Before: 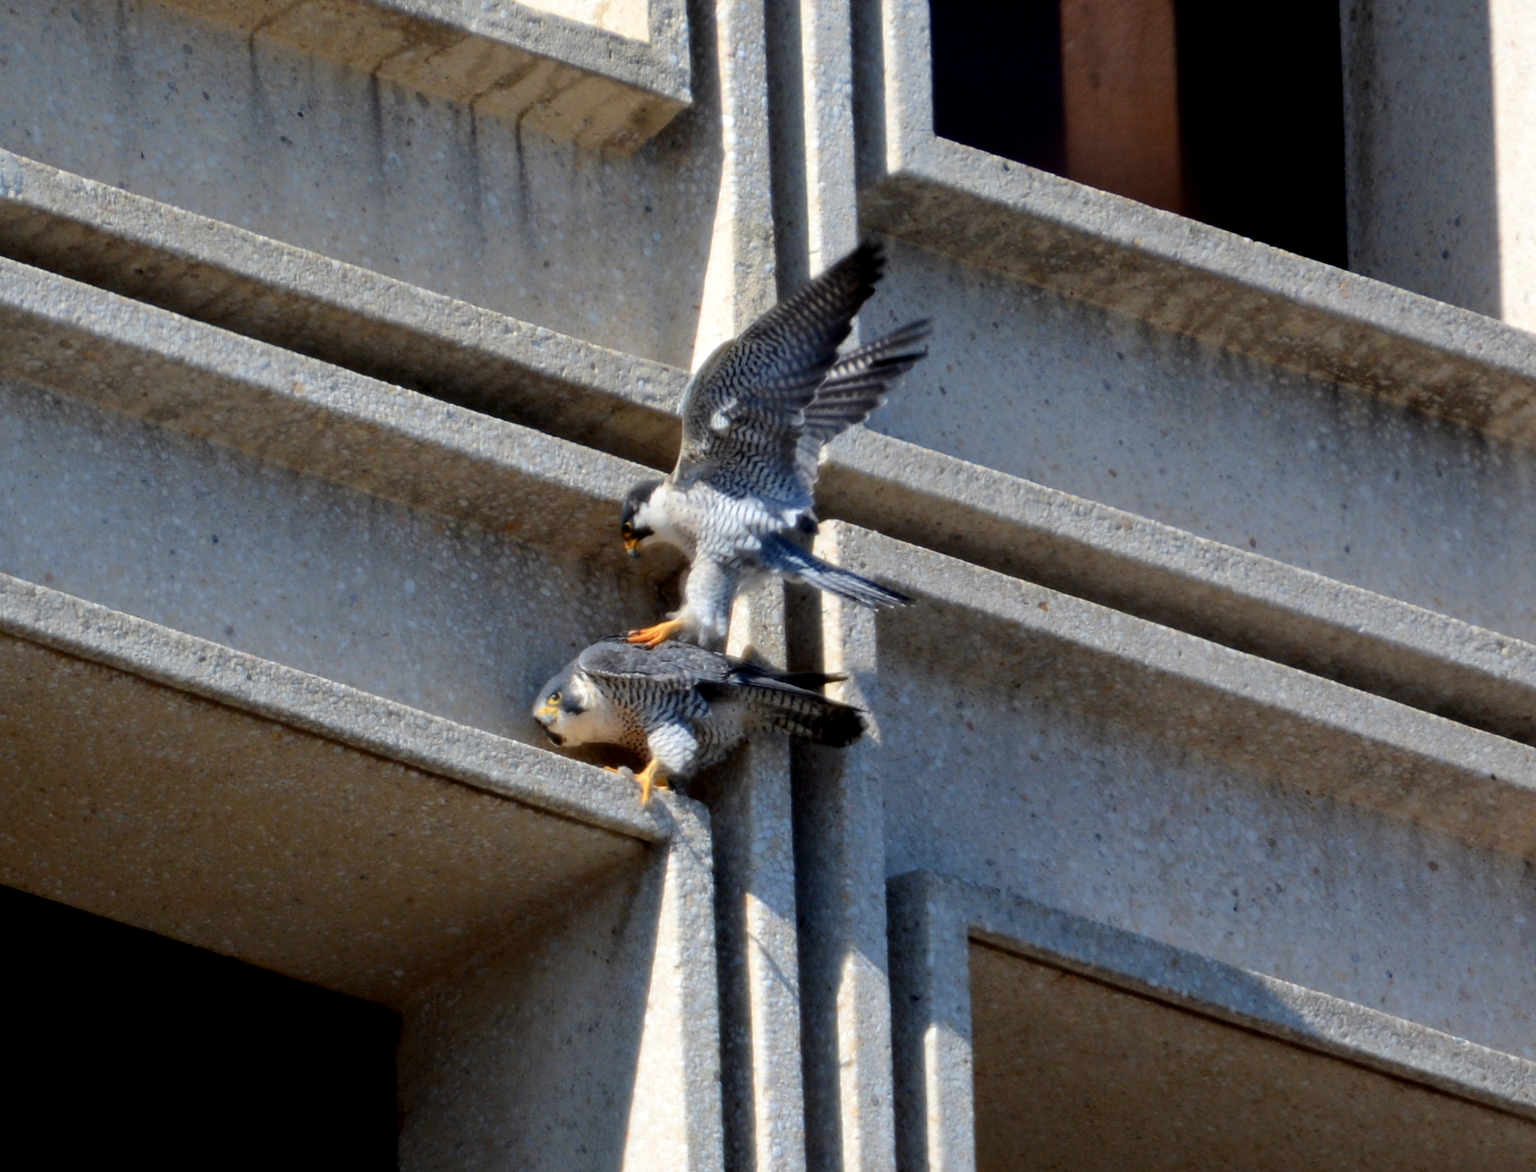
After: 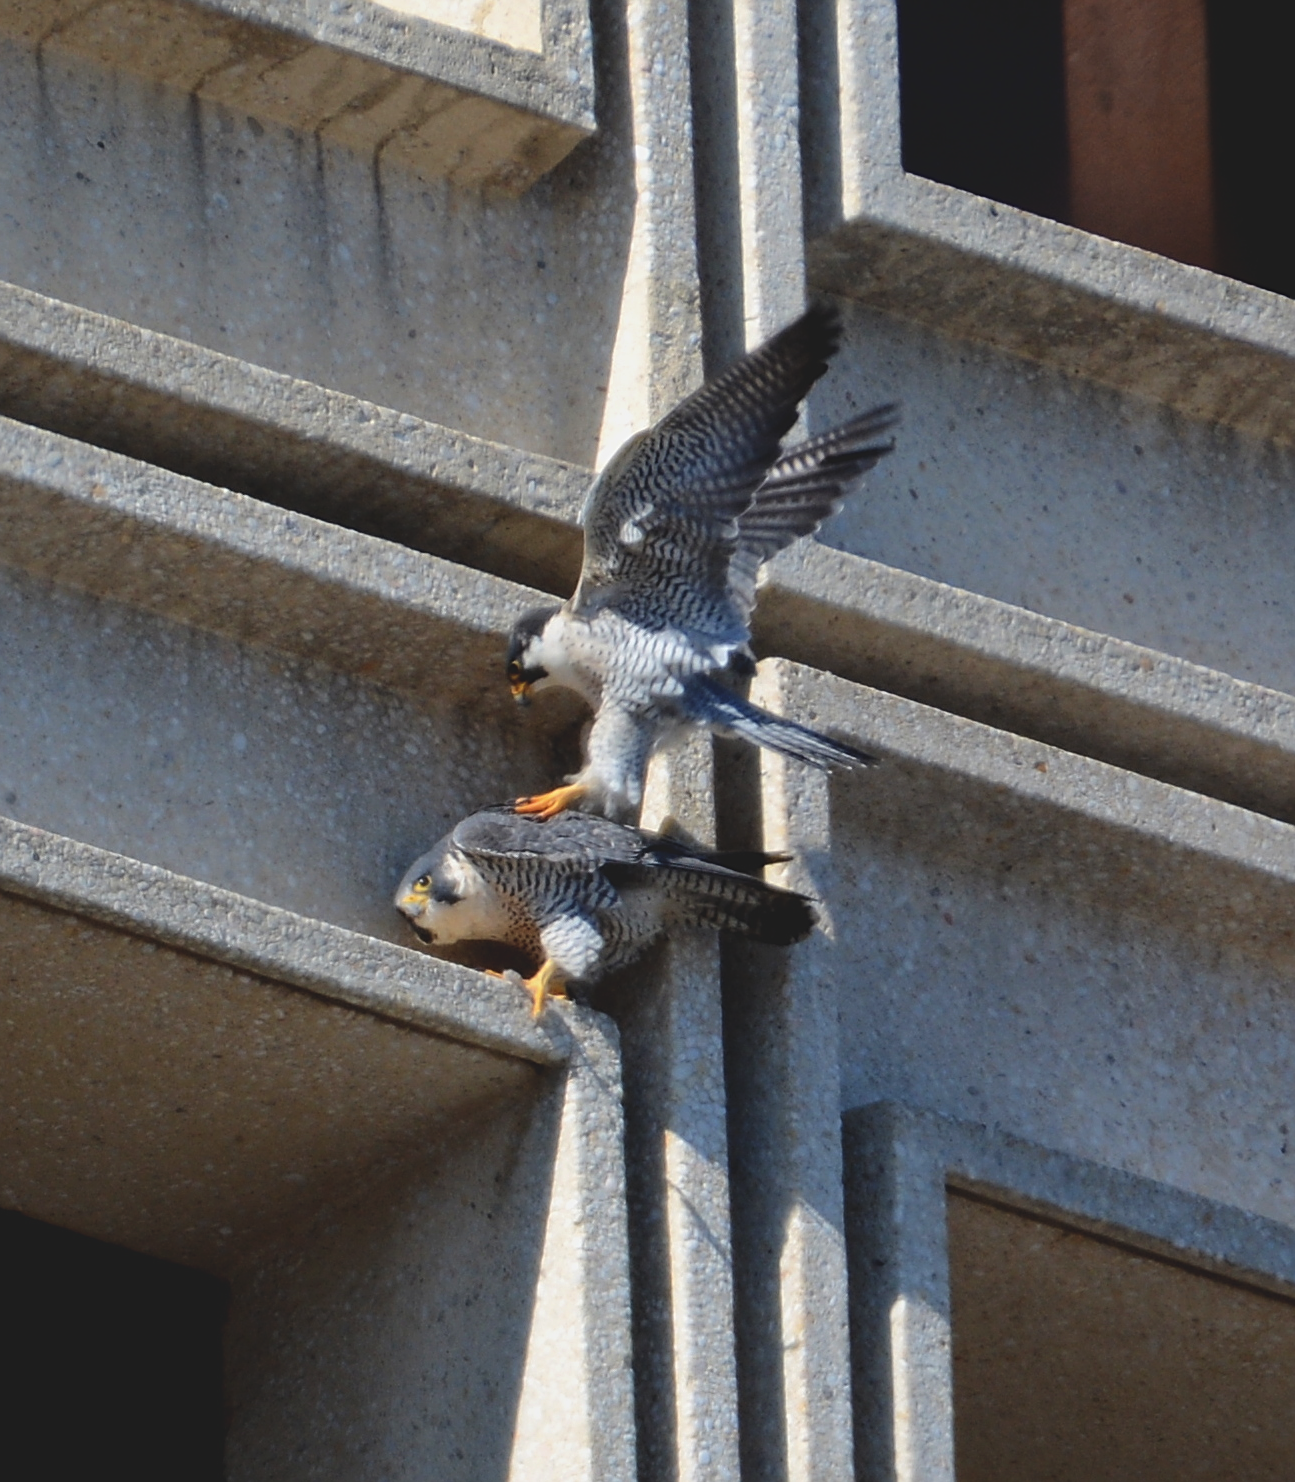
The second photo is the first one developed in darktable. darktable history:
exposure: black level correction -0.014, exposure -0.193 EV, compensate highlight preservation false
crop and rotate: left 14.385%, right 18.948%
tone equalizer: on, module defaults
sharpen: on, module defaults
